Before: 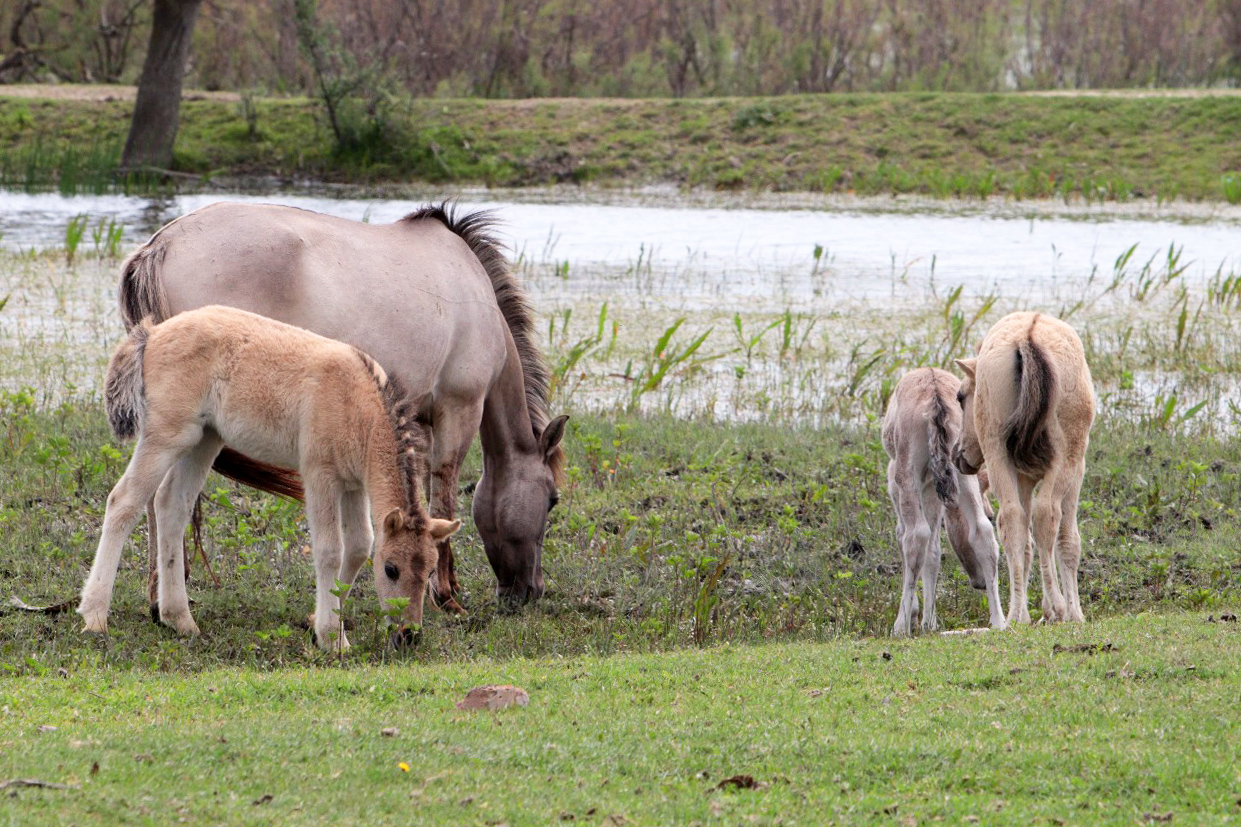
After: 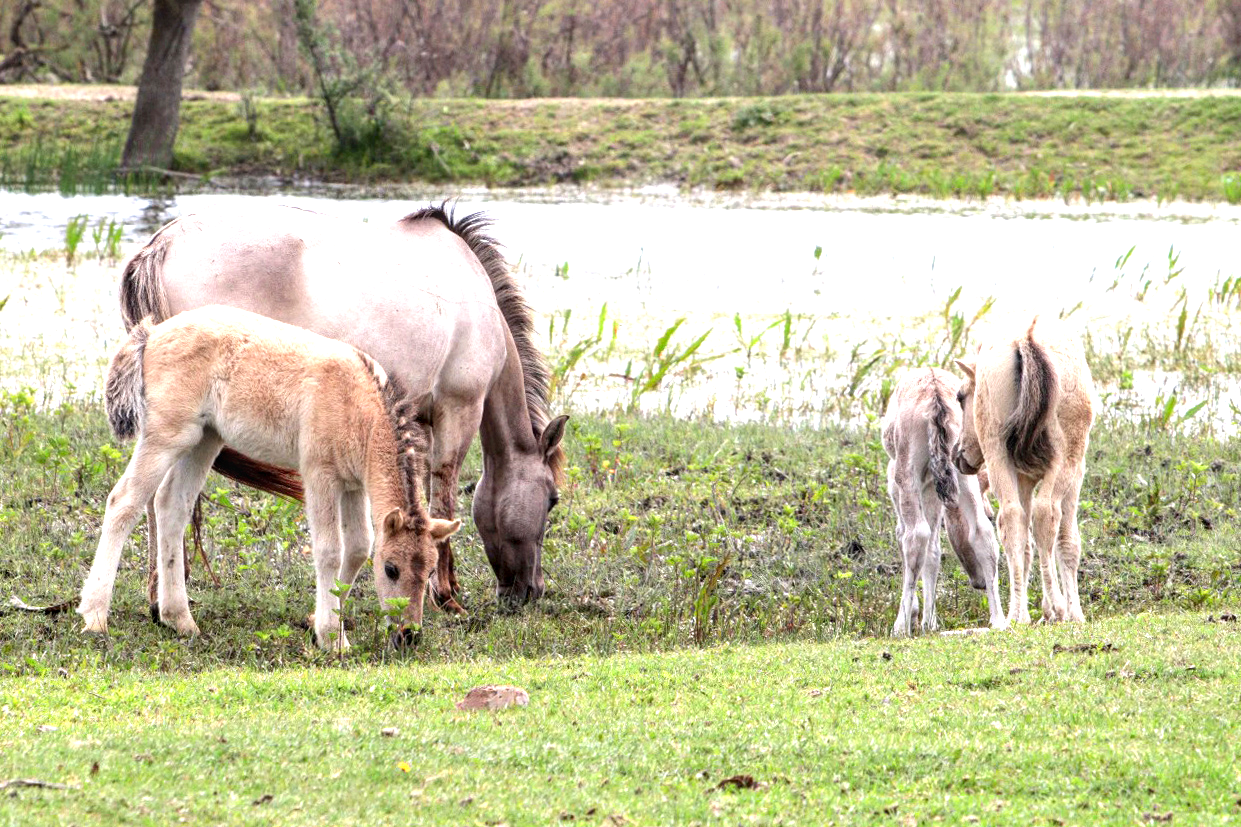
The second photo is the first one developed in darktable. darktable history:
local contrast: on, module defaults
exposure: black level correction 0, exposure 1 EV, compensate exposure bias true, compensate highlight preservation false
tone equalizer: edges refinement/feathering 500, mask exposure compensation -1.57 EV, preserve details no
